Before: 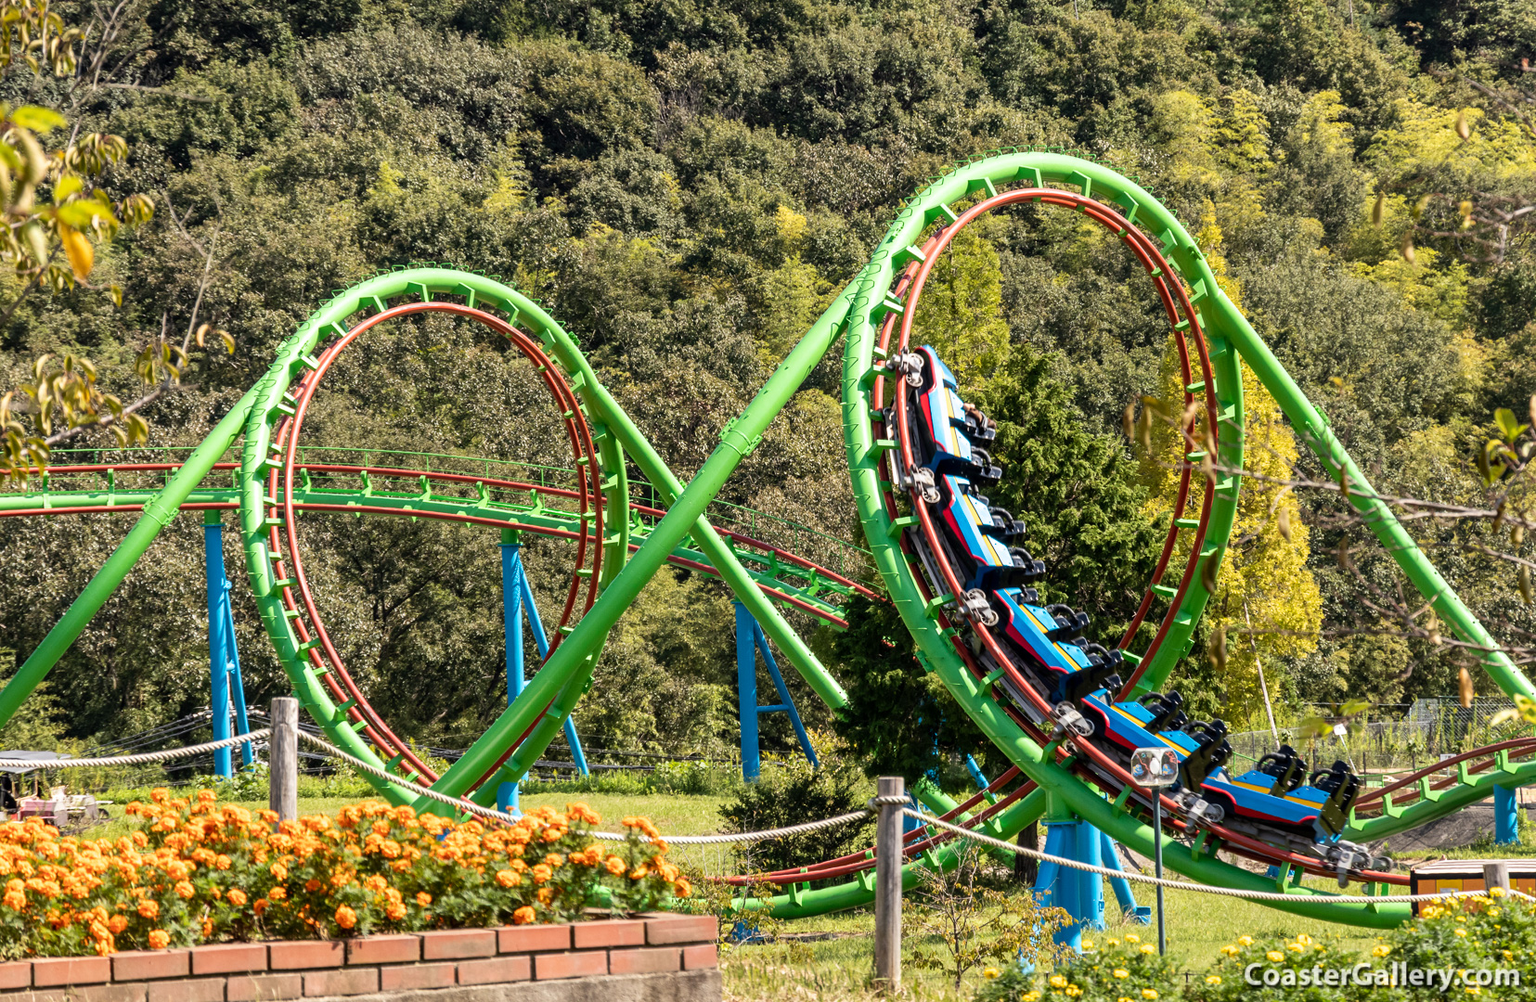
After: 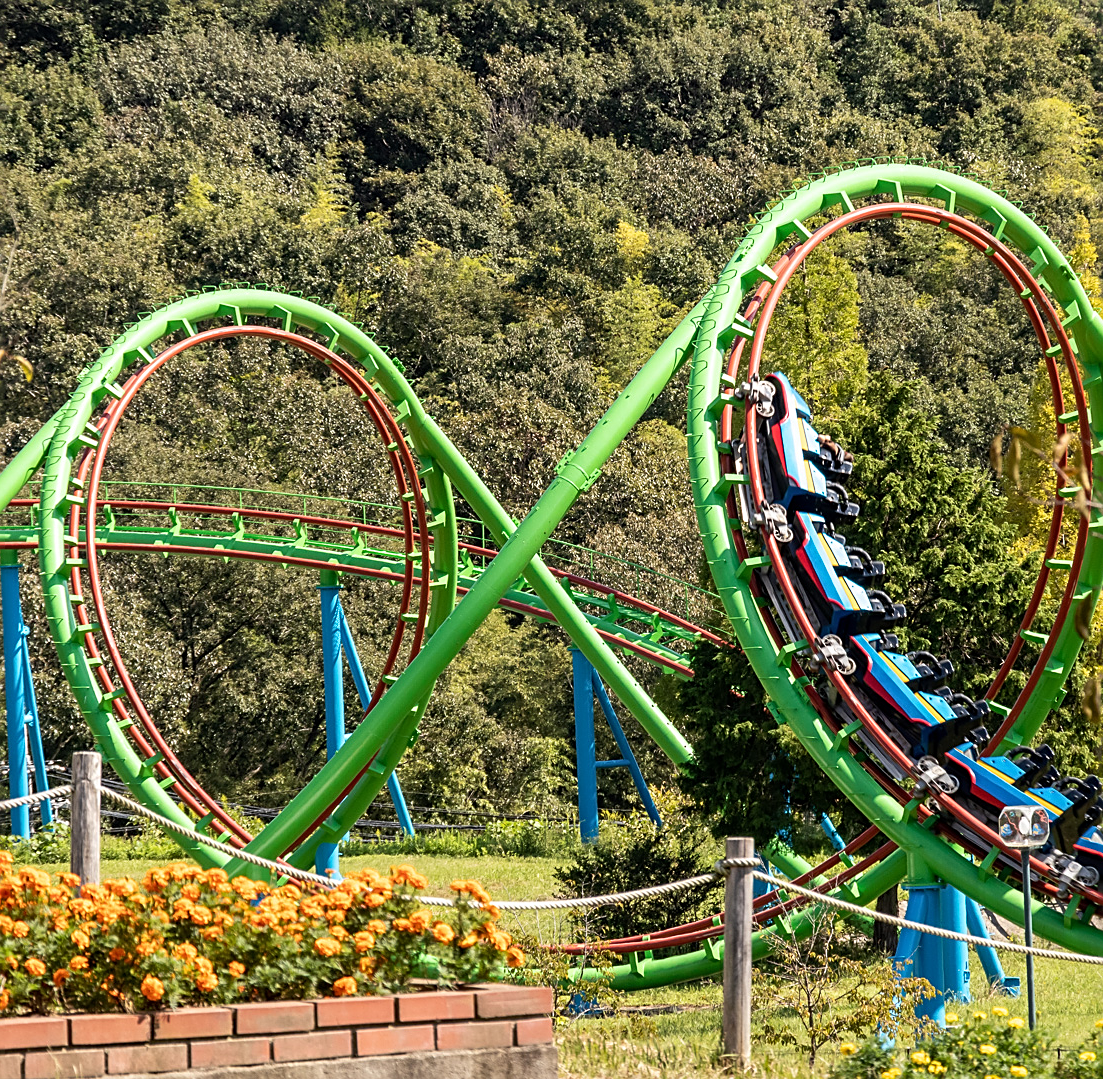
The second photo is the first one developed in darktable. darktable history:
crop and rotate: left 13.342%, right 19.991%
sharpen: on, module defaults
